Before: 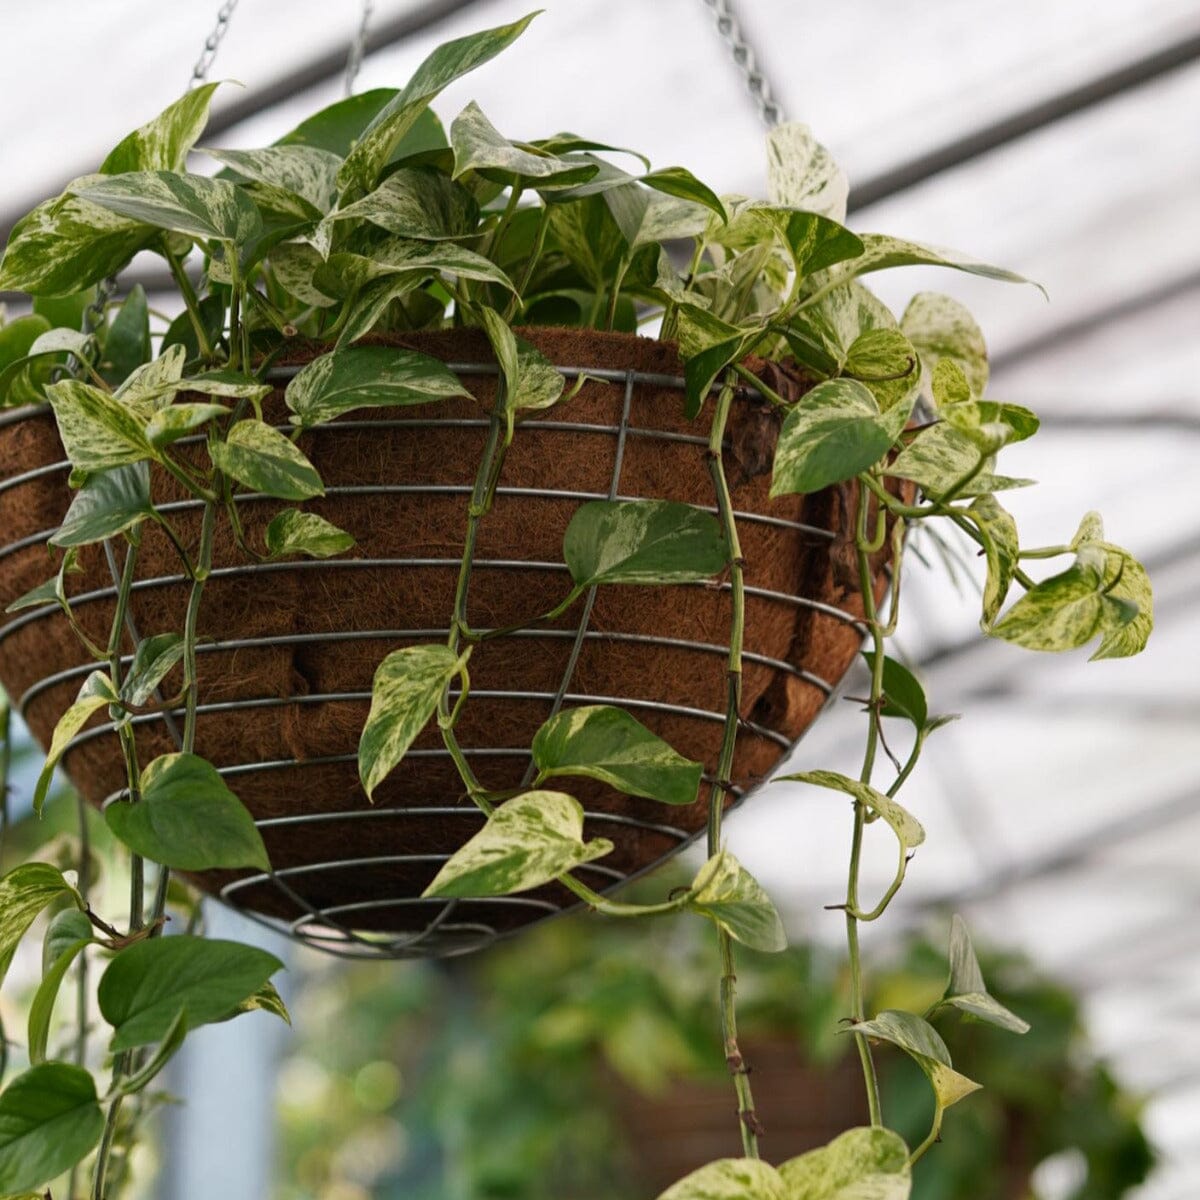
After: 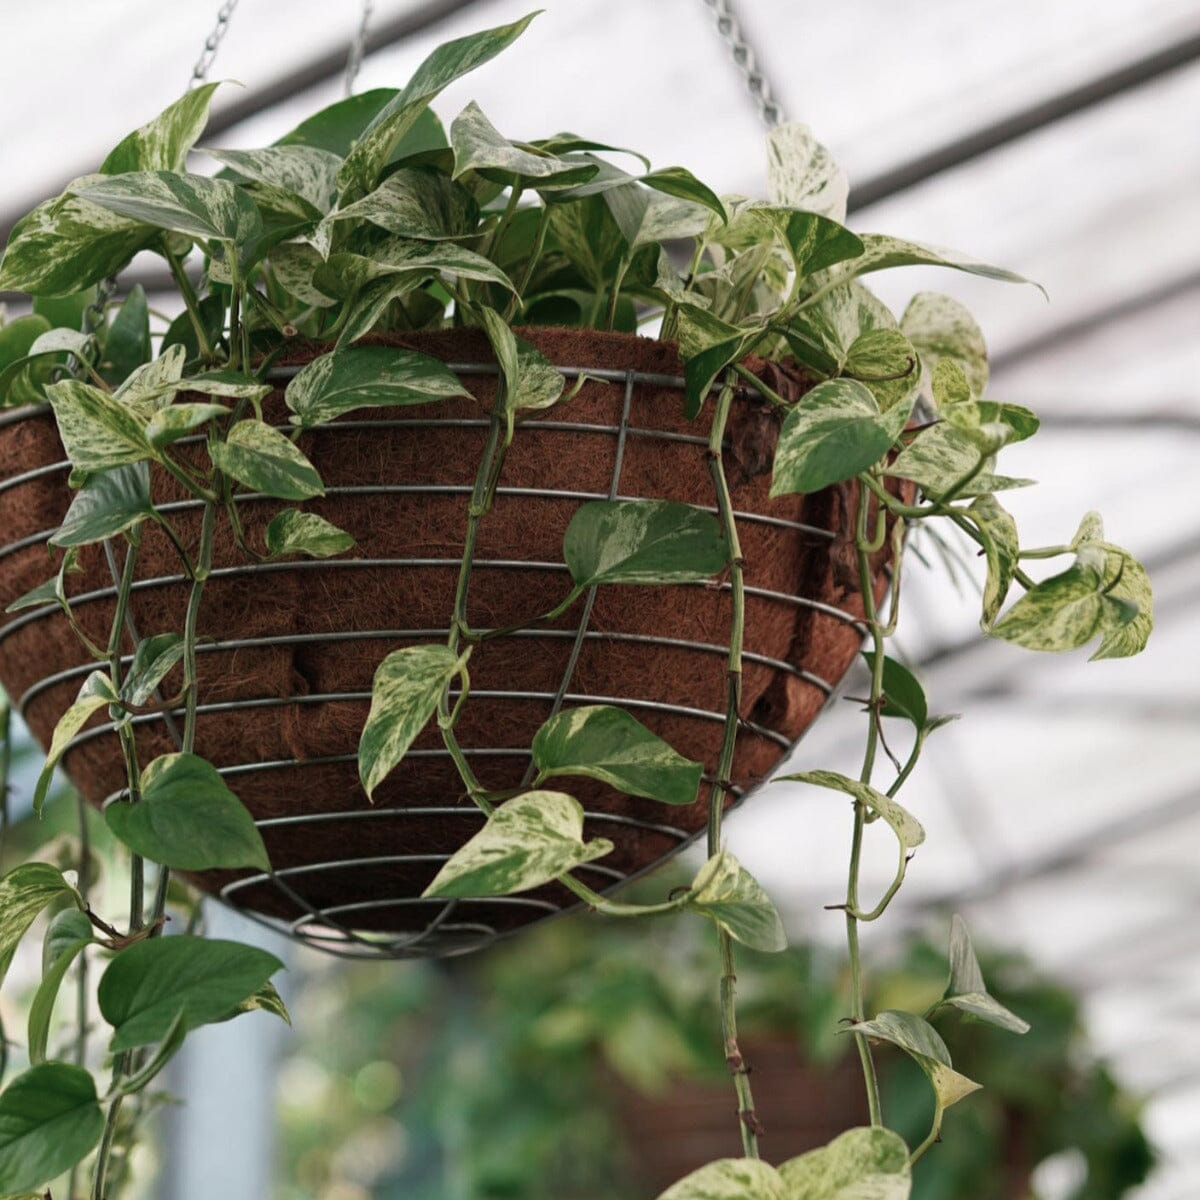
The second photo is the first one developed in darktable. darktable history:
color contrast: blue-yellow contrast 0.7
